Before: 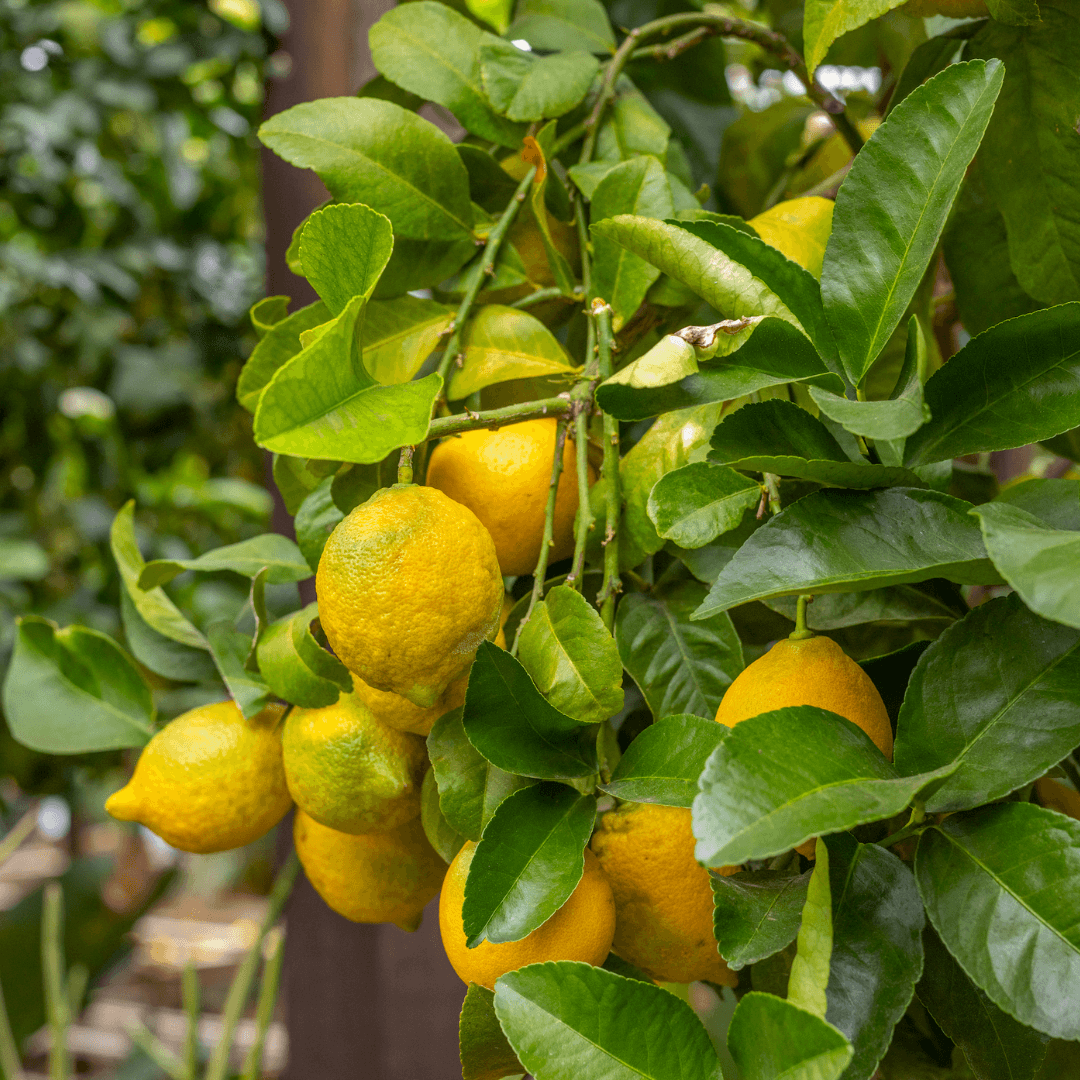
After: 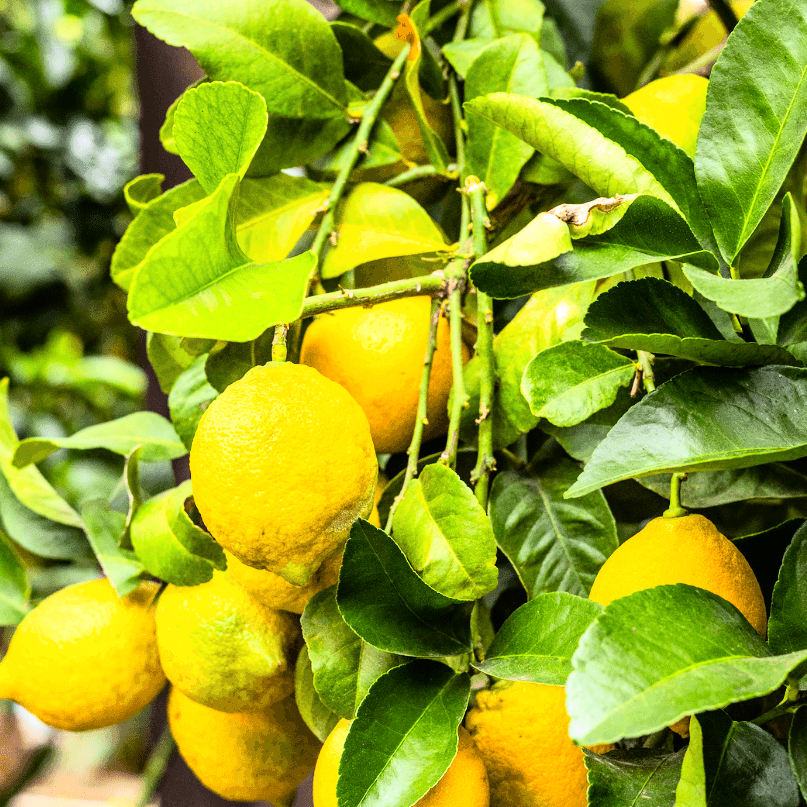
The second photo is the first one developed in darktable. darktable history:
rgb curve: curves: ch0 [(0, 0) (0.21, 0.15) (0.24, 0.21) (0.5, 0.75) (0.75, 0.96) (0.89, 0.99) (1, 1)]; ch1 [(0, 0.02) (0.21, 0.13) (0.25, 0.2) (0.5, 0.67) (0.75, 0.9) (0.89, 0.97) (1, 1)]; ch2 [(0, 0.02) (0.21, 0.13) (0.25, 0.2) (0.5, 0.67) (0.75, 0.9) (0.89, 0.97) (1, 1)], compensate middle gray true
crop and rotate: left 11.831%, top 11.346%, right 13.429%, bottom 13.899%
